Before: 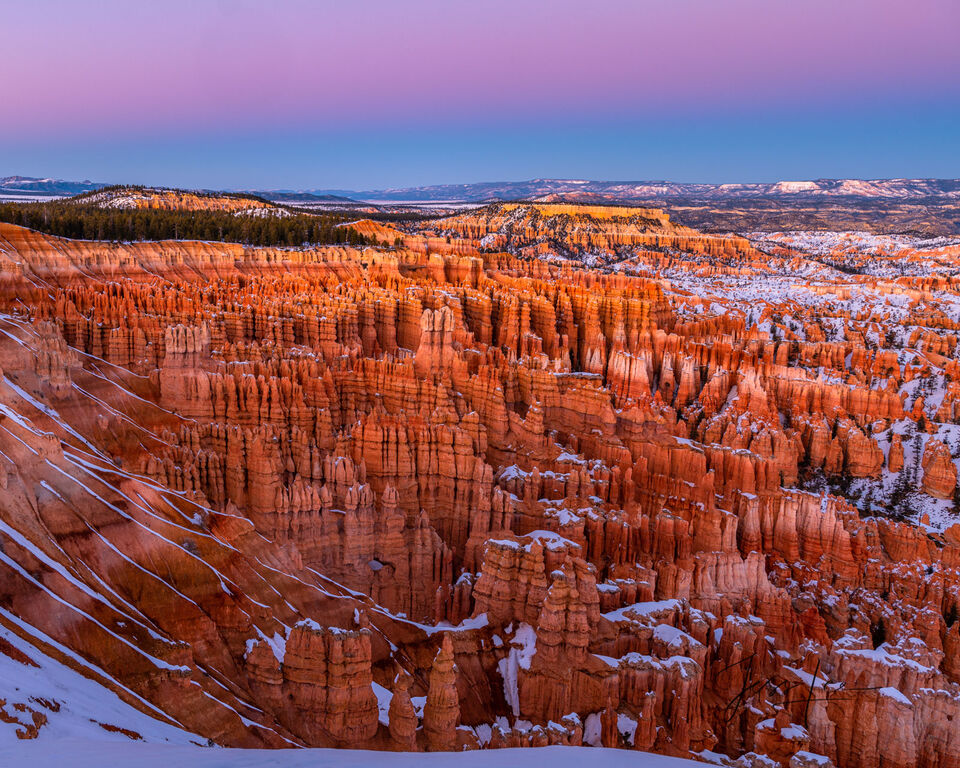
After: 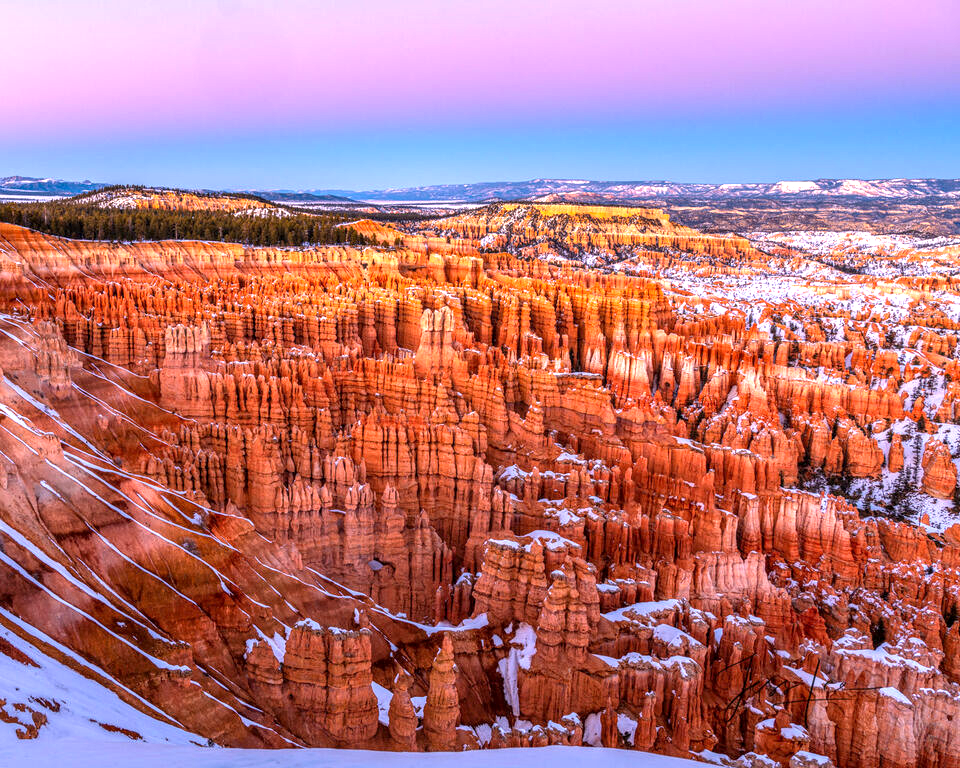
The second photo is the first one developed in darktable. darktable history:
exposure: exposure 0.95 EV, compensate highlight preservation false
local contrast: on, module defaults
